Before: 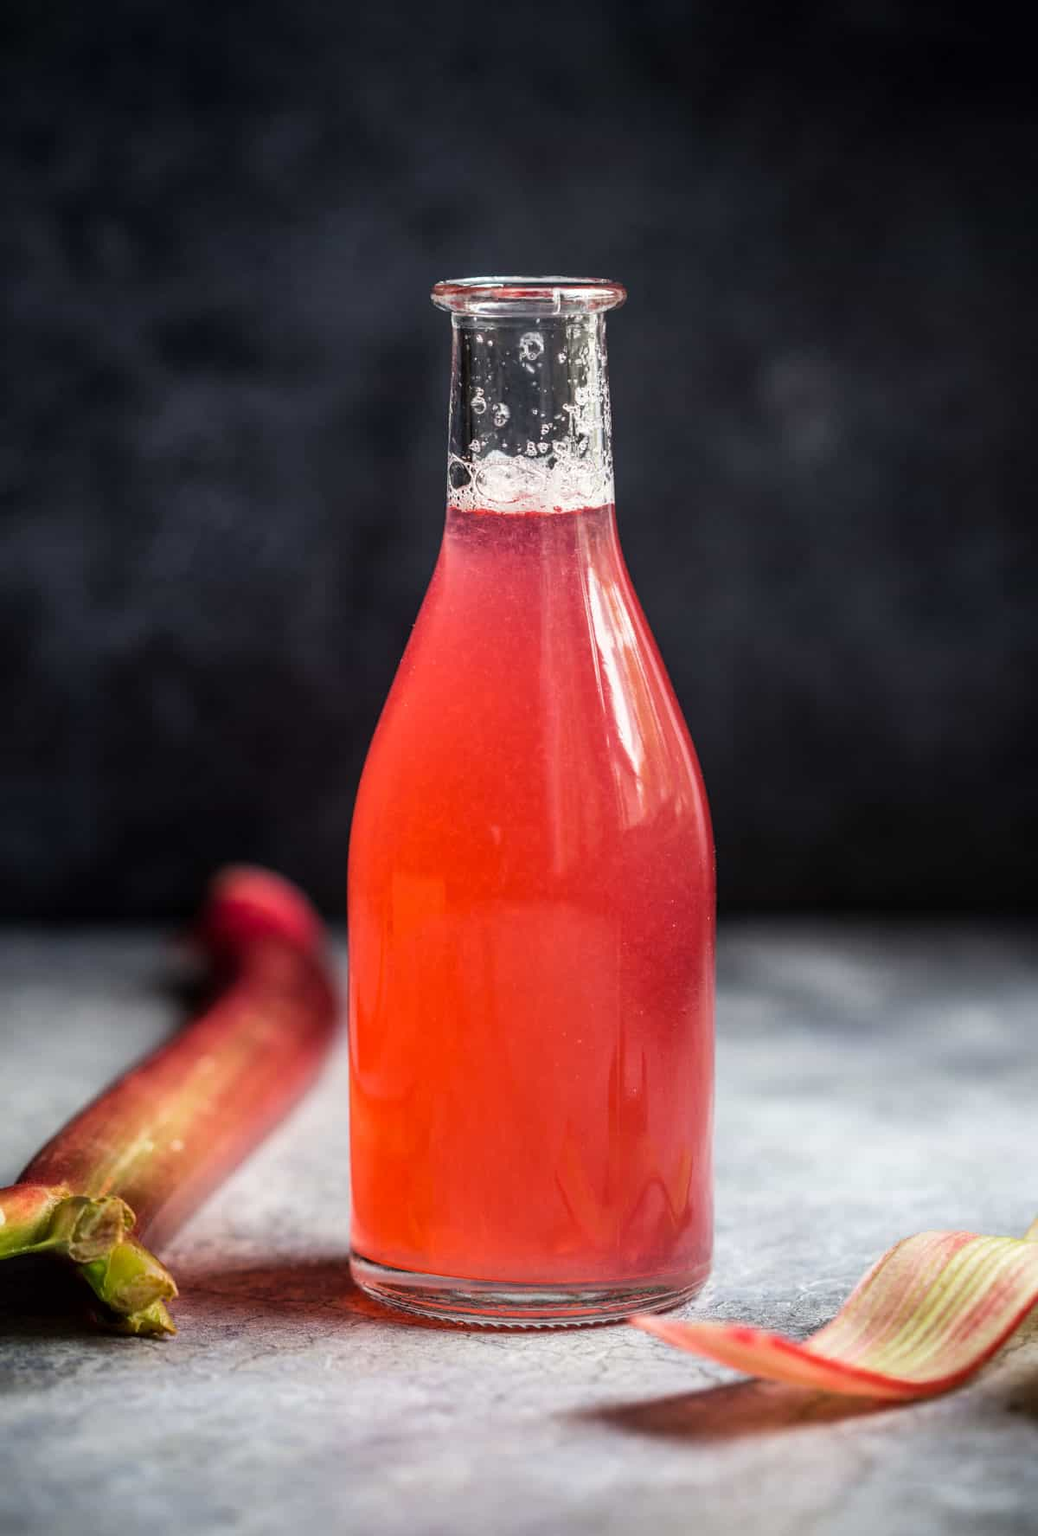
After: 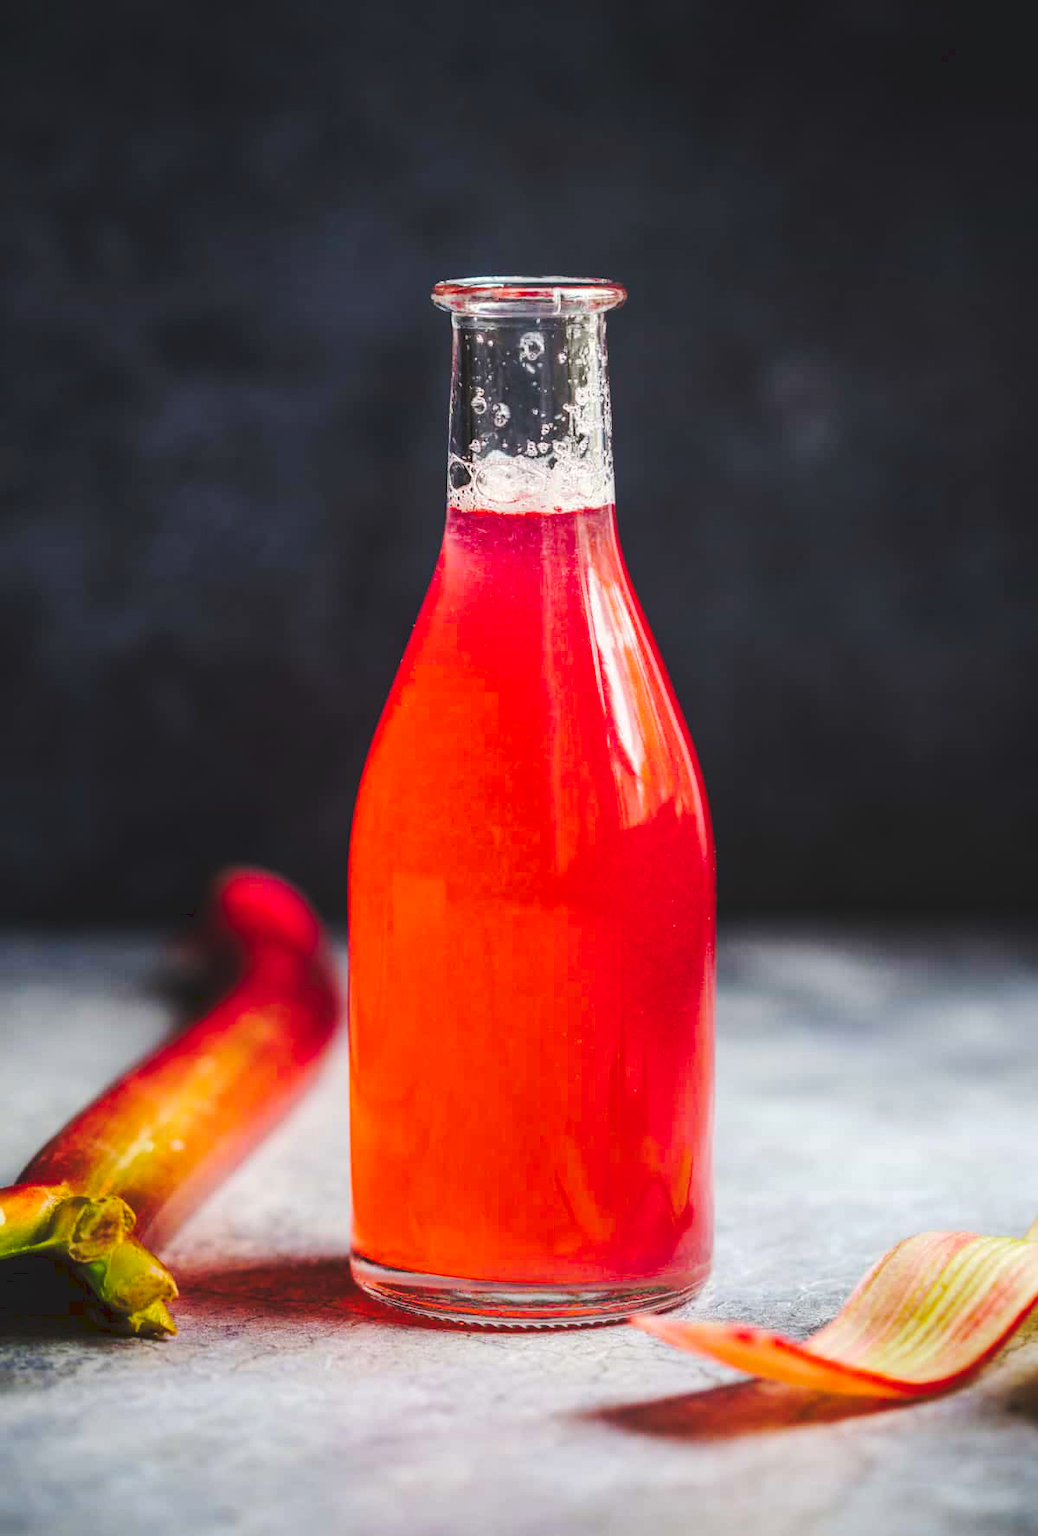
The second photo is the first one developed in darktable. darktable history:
color balance rgb: linear chroma grading › global chroma 15%, perceptual saturation grading › global saturation 30%
tone curve: curves: ch0 [(0, 0) (0.003, 0.1) (0.011, 0.101) (0.025, 0.11) (0.044, 0.126) (0.069, 0.14) (0.1, 0.158) (0.136, 0.18) (0.177, 0.206) (0.224, 0.243) (0.277, 0.293) (0.335, 0.36) (0.399, 0.446) (0.468, 0.537) (0.543, 0.618) (0.623, 0.694) (0.709, 0.763) (0.801, 0.836) (0.898, 0.908) (1, 1)], preserve colors none
